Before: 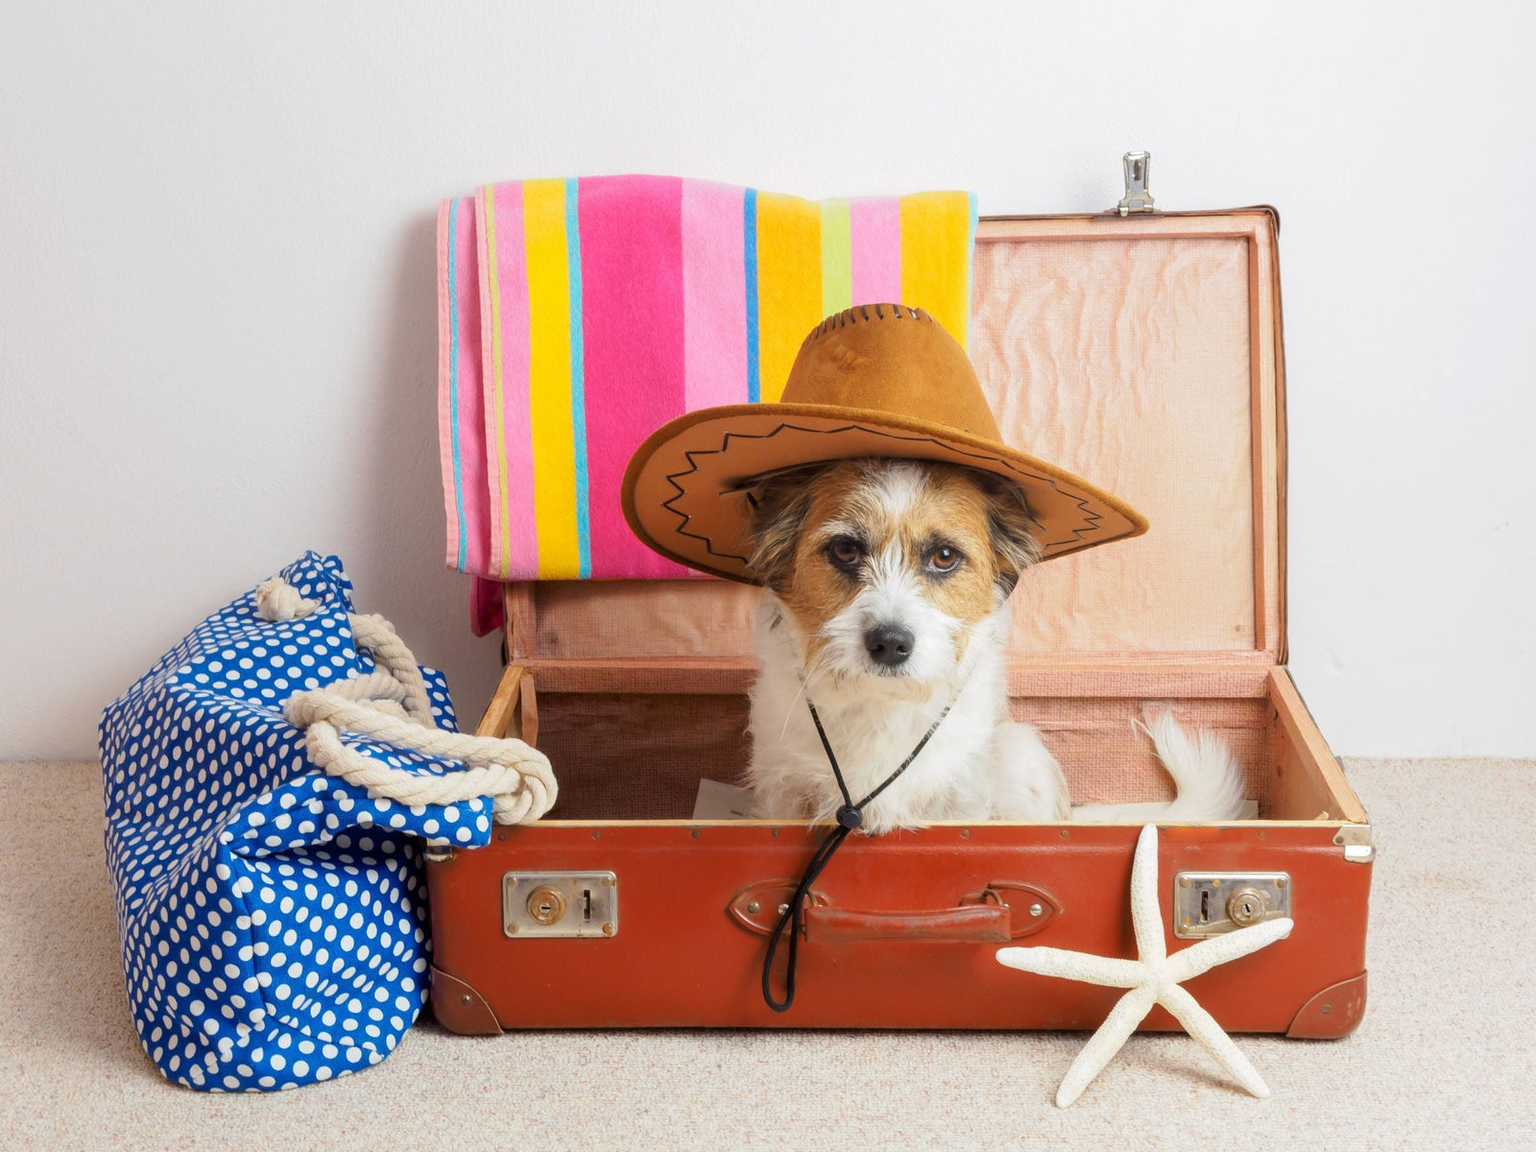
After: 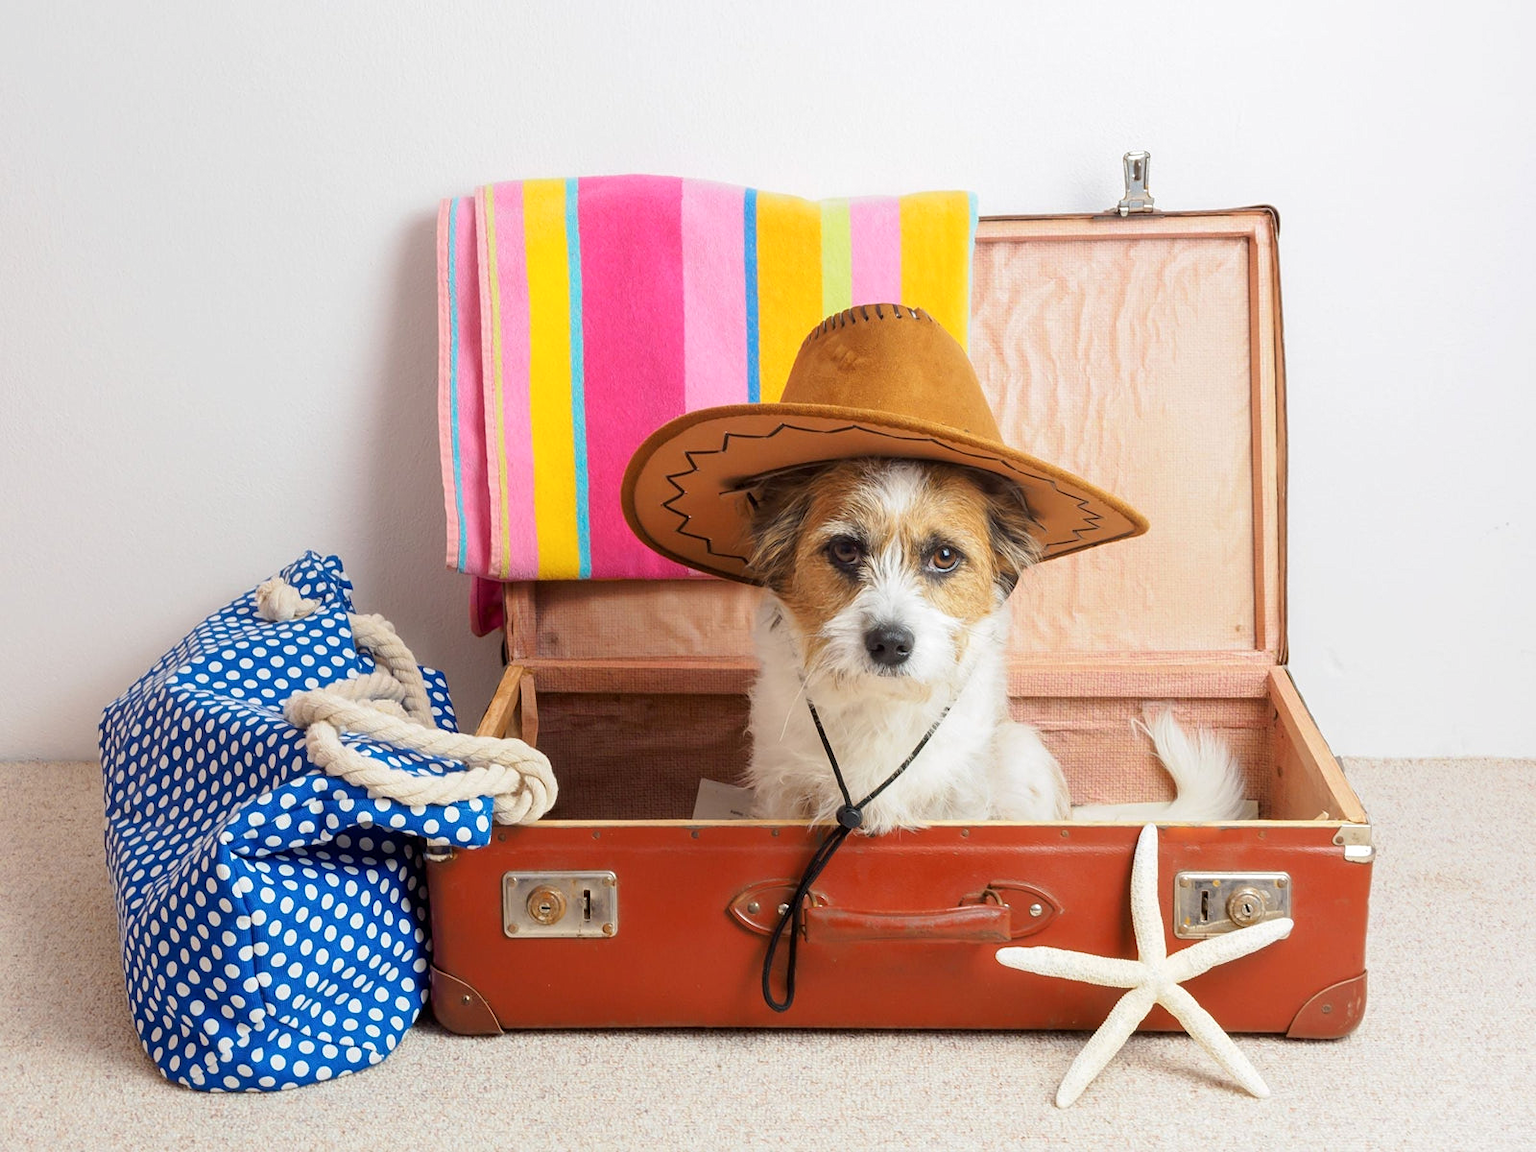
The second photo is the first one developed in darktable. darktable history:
color balance: contrast fulcrum 17.78%
shadows and highlights: shadows -10, white point adjustment 1.5, highlights 10
sharpen: amount 0.2
